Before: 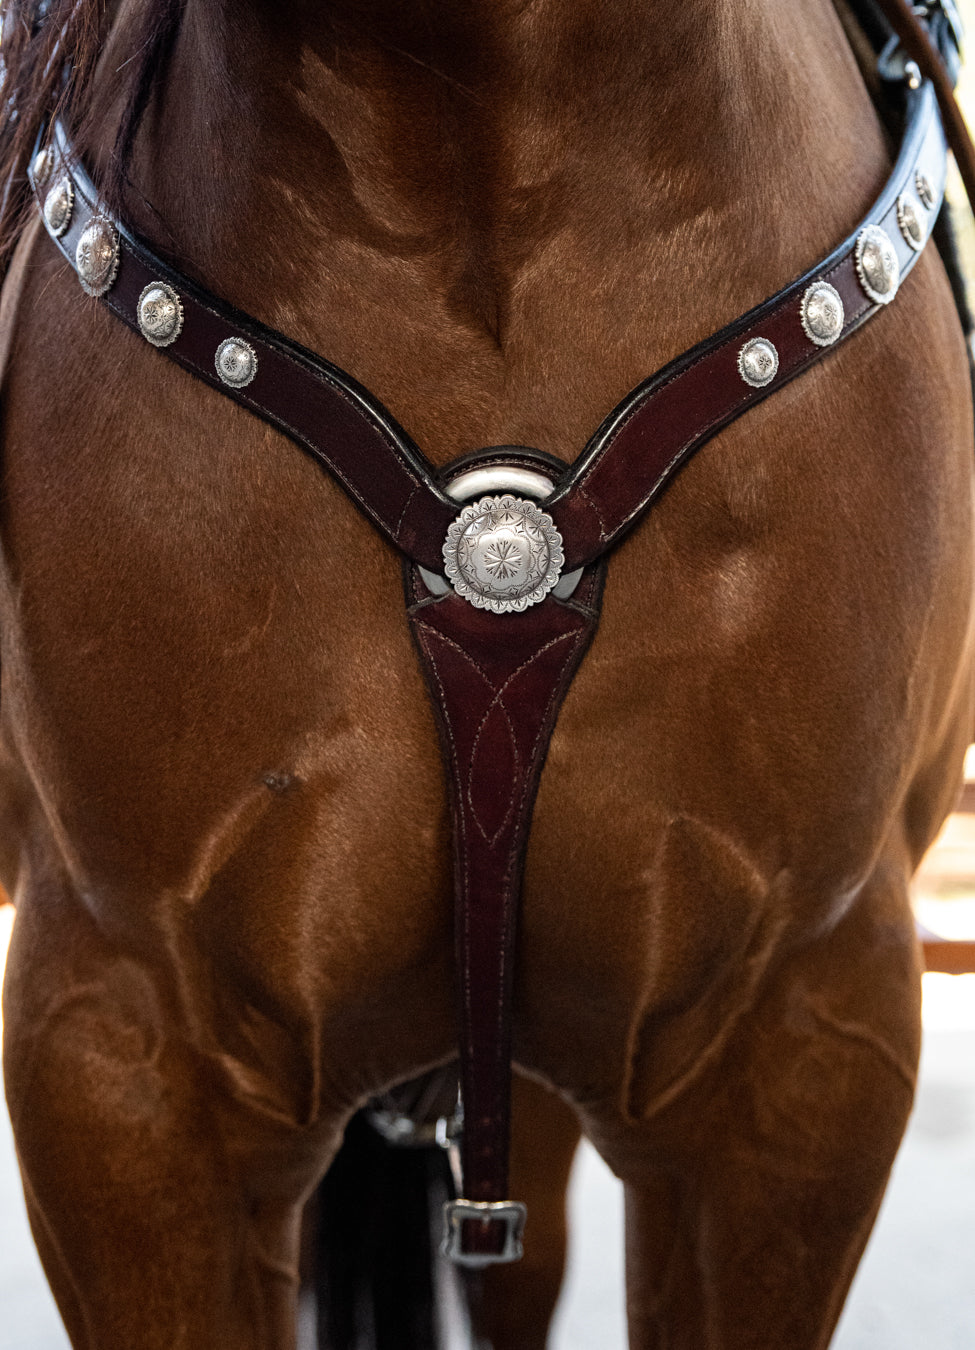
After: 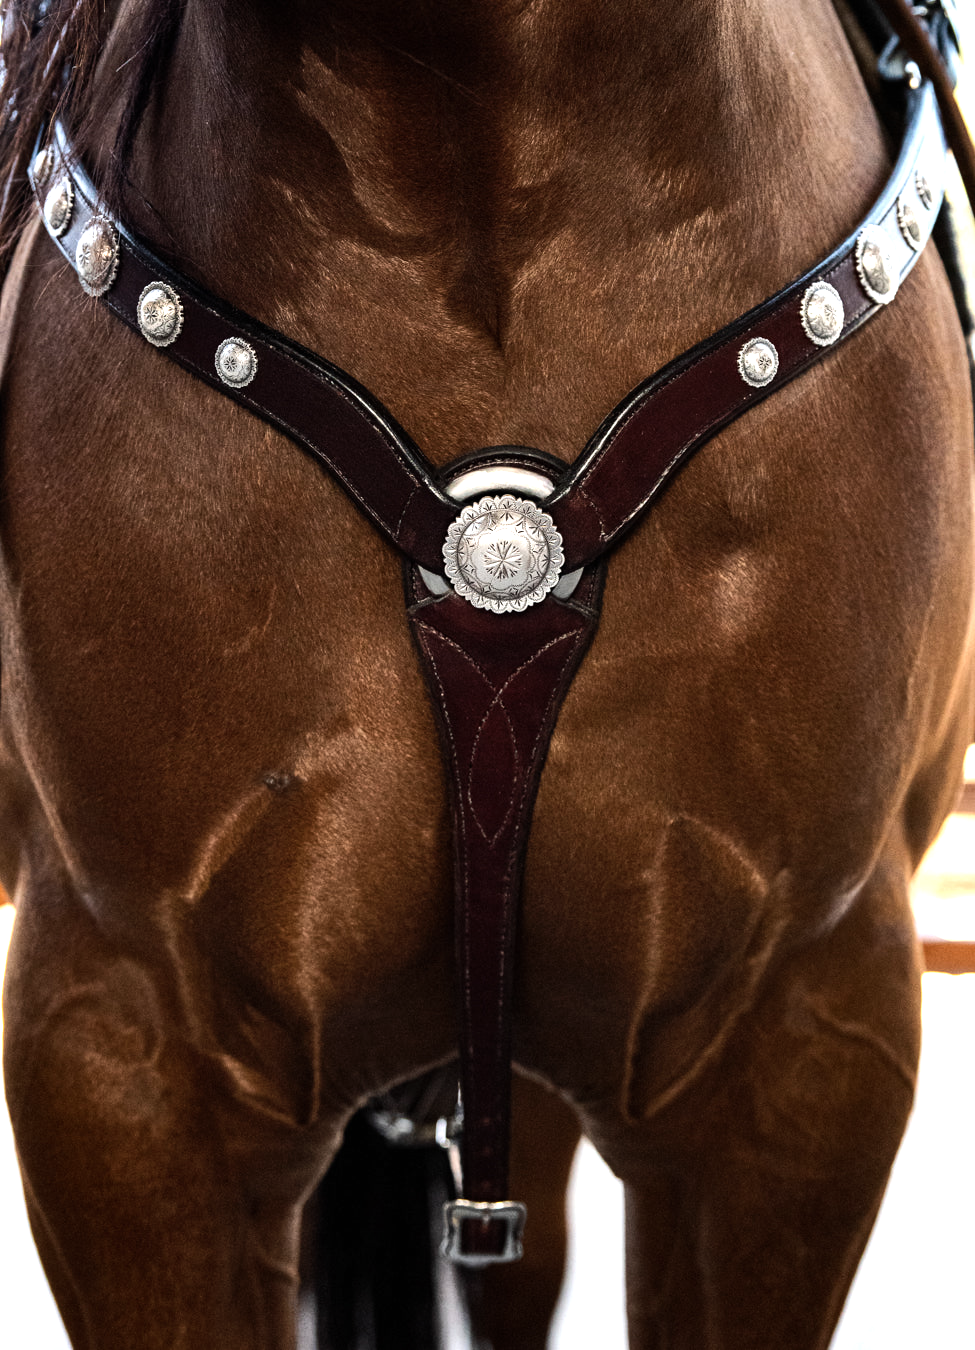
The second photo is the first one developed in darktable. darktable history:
tone equalizer: -8 EV -0.75 EV, -7 EV -0.7 EV, -6 EV -0.6 EV, -5 EV -0.4 EV, -3 EV 0.4 EV, -2 EV 0.6 EV, -1 EV 0.7 EV, +0 EV 0.75 EV, edges refinement/feathering 500, mask exposure compensation -1.57 EV, preserve details no
shadows and highlights: shadows 30.86, highlights 0, soften with gaussian
